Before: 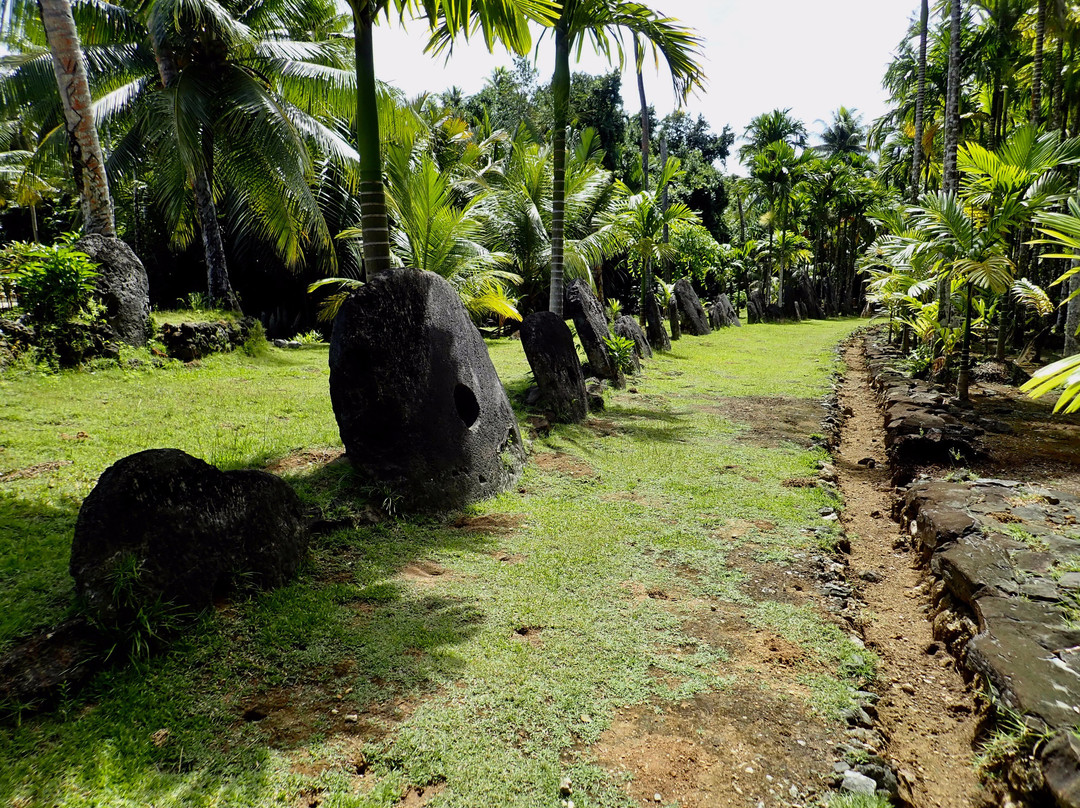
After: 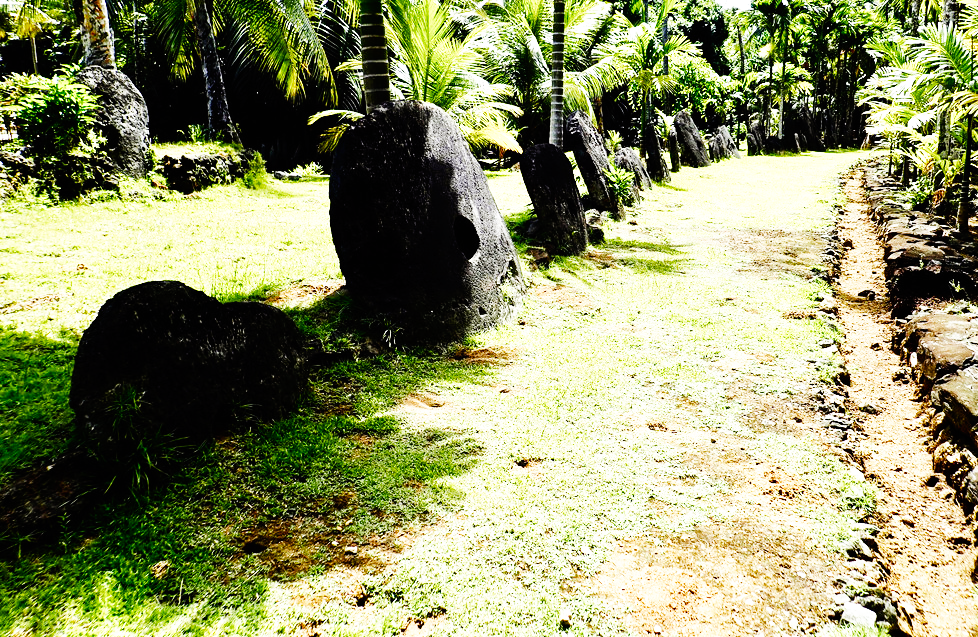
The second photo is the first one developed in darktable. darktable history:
color balance rgb: linear chroma grading › global chroma 10.315%, perceptual saturation grading › global saturation 20%, perceptual saturation grading › highlights -49.001%, perceptual saturation grading › shadows 26.191%, global vibrance -23.684%
tone equalizer: -8 EV -0.721 EV, -7 EV -0.709 EV, -6 EV -0.599 EV, -5 EV -0.402 EV, -3 EV 0.395 EV, -2 EV 0.6 EV, -1 EV 0.688 EV, +0 EV 0.757 EV
crop: top 20.827%, right 9.368%, bottom 0.318%
base curve: curves: ch0 [(0, 0) (0.007, 0.004) (0.027, 0.03) (0.046, 0.07) (0.207, 0.54) (0.442, 0.872) (0.673, 0.972) (1, 1)], preserve colors none
